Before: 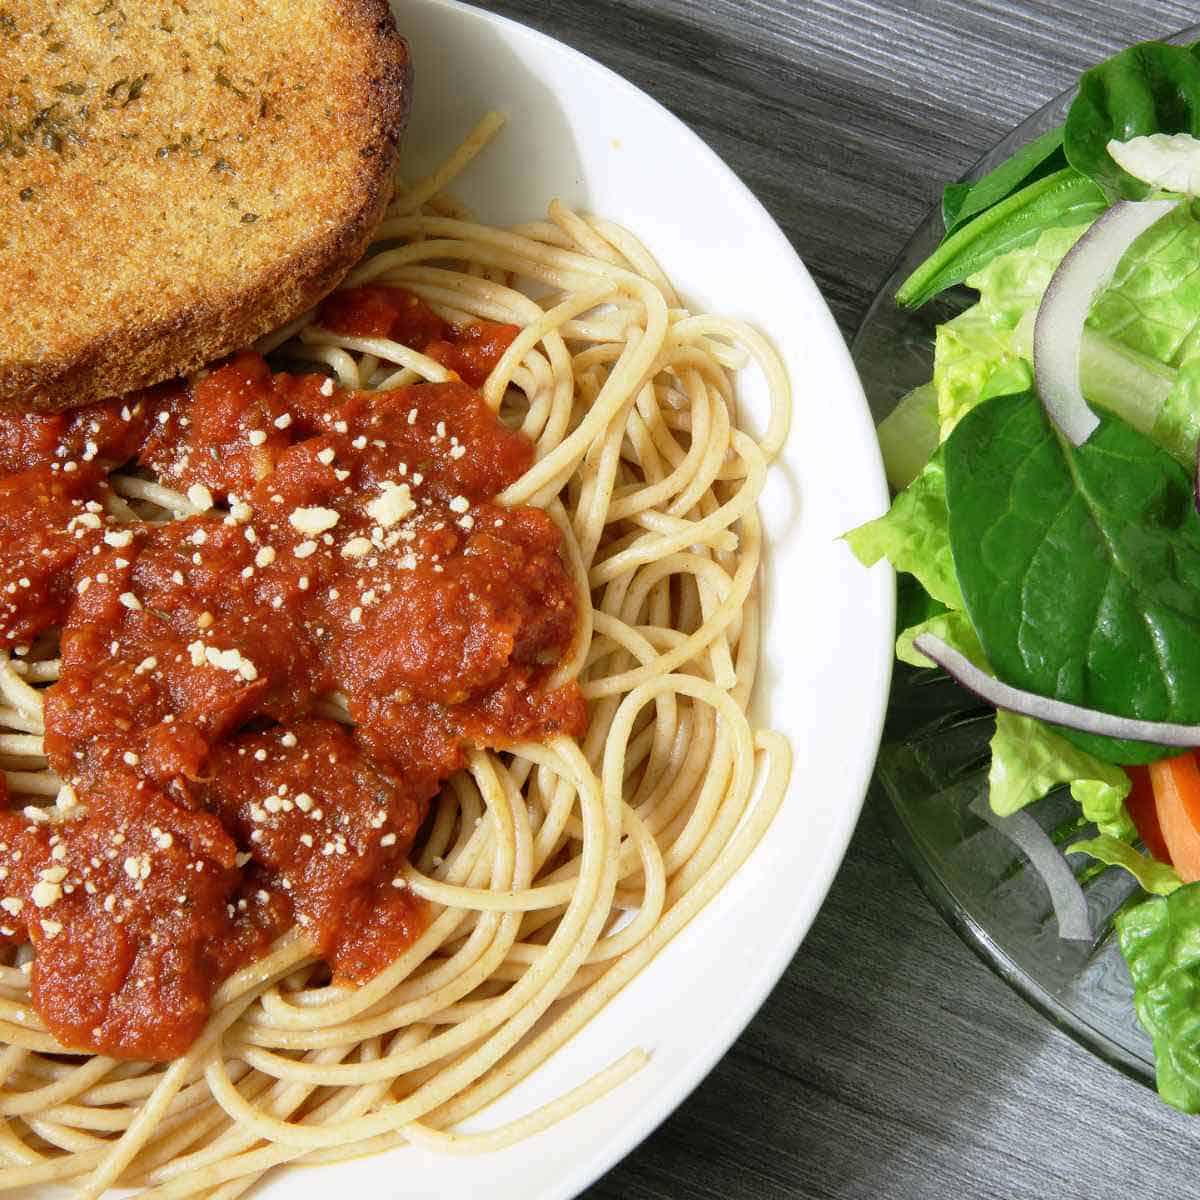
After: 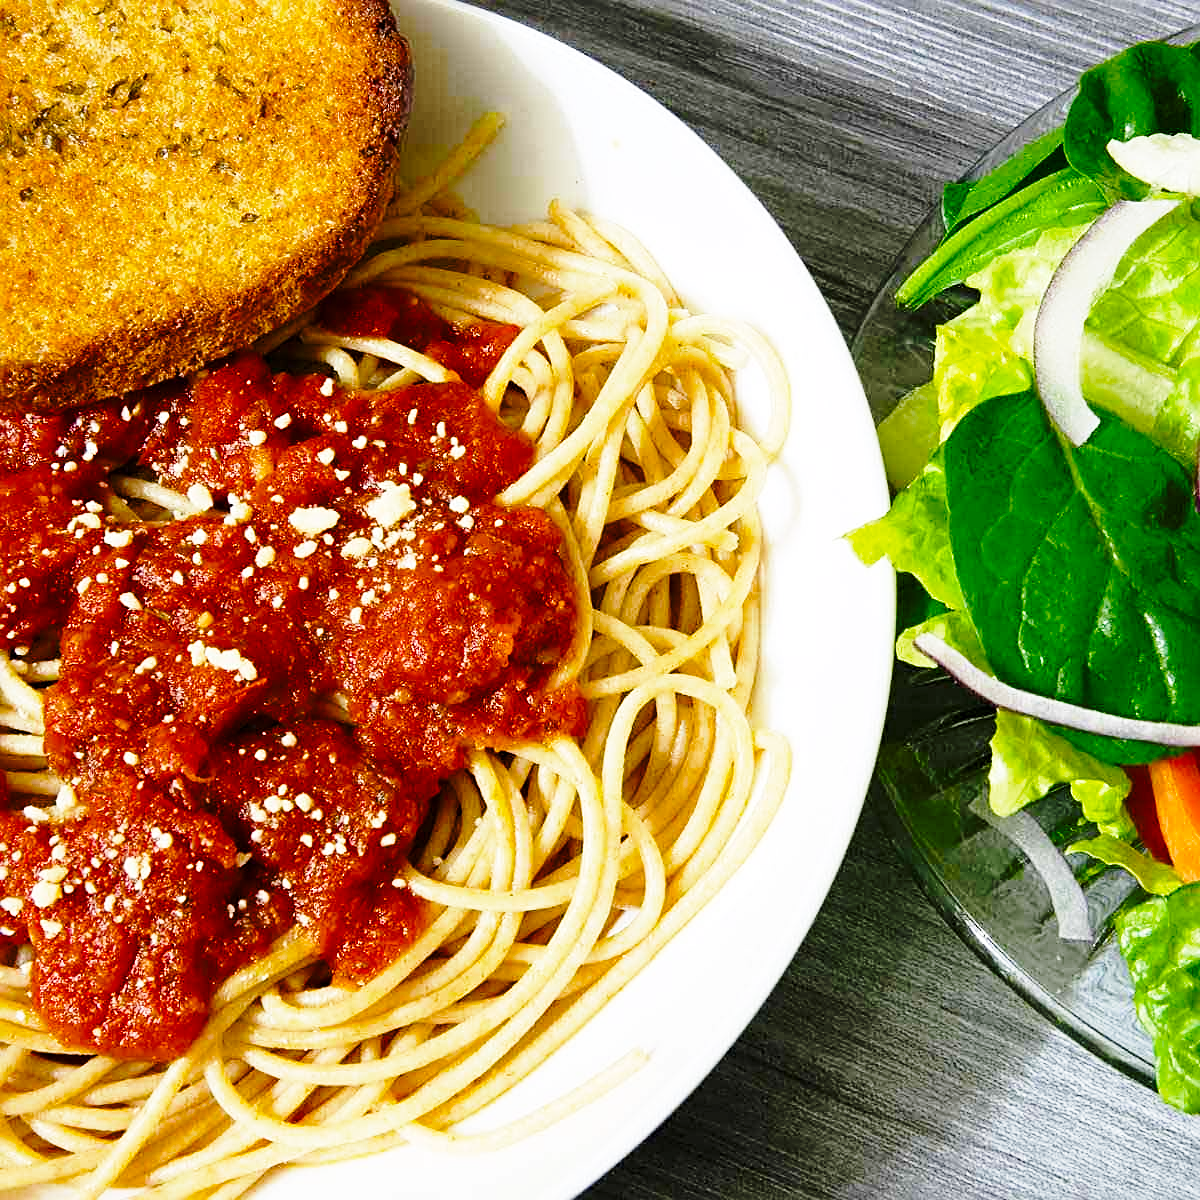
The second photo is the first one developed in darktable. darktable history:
base curve: curves: ch0 [(0, 0) (0.028, 0.03) (0.121, 0.232) (0.46, 0.748) (0.859, 0.968) (1, 1)], preserve colors none
sharpen: radius 2.743
color balance rgb: perceptual saturation grading › global saturation 24.888%, saturation formula JzAzBz (2021)
